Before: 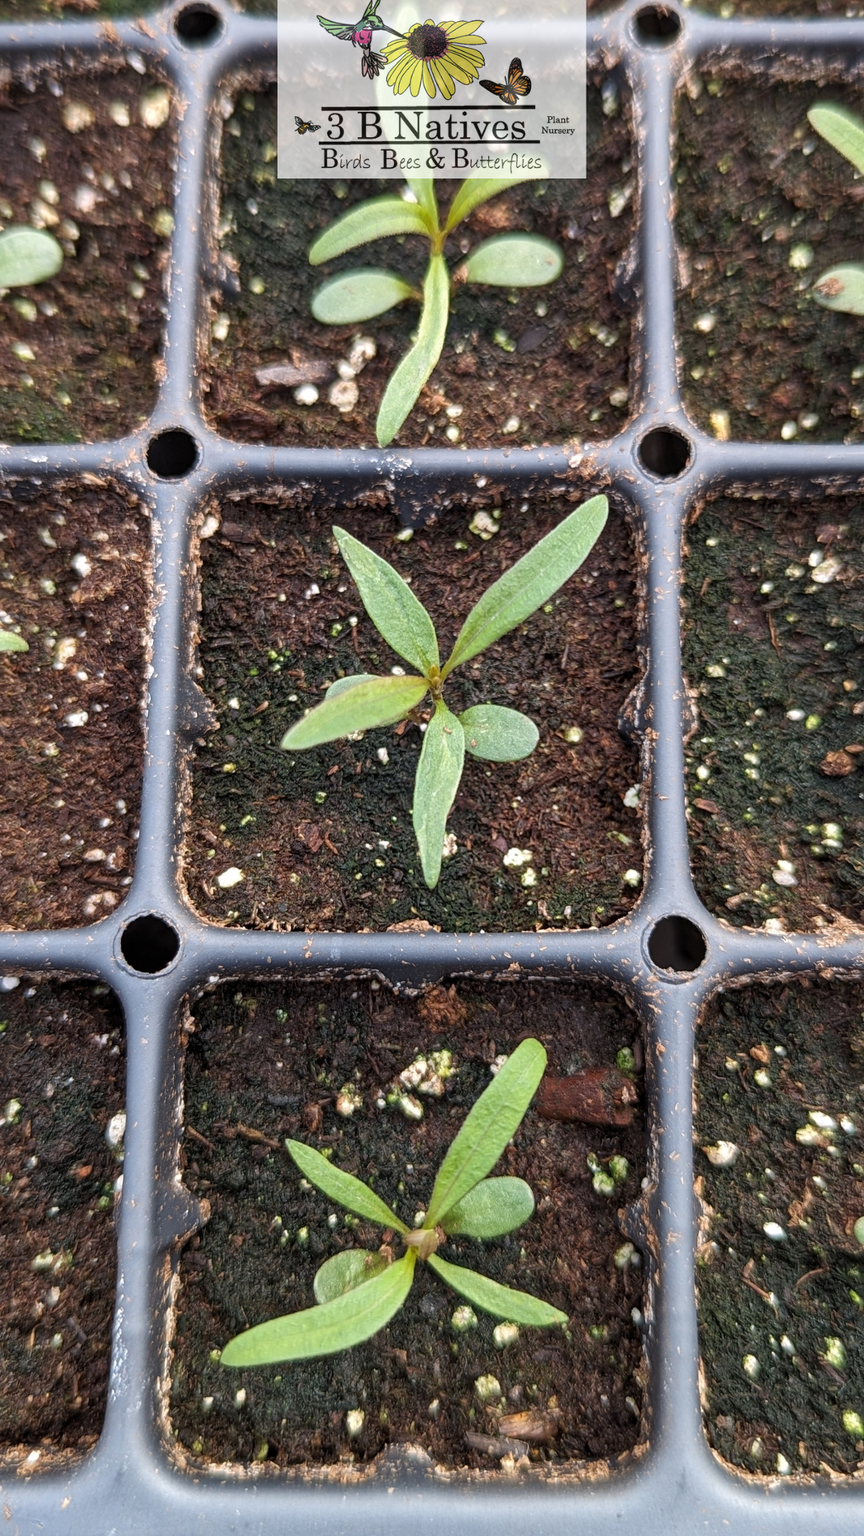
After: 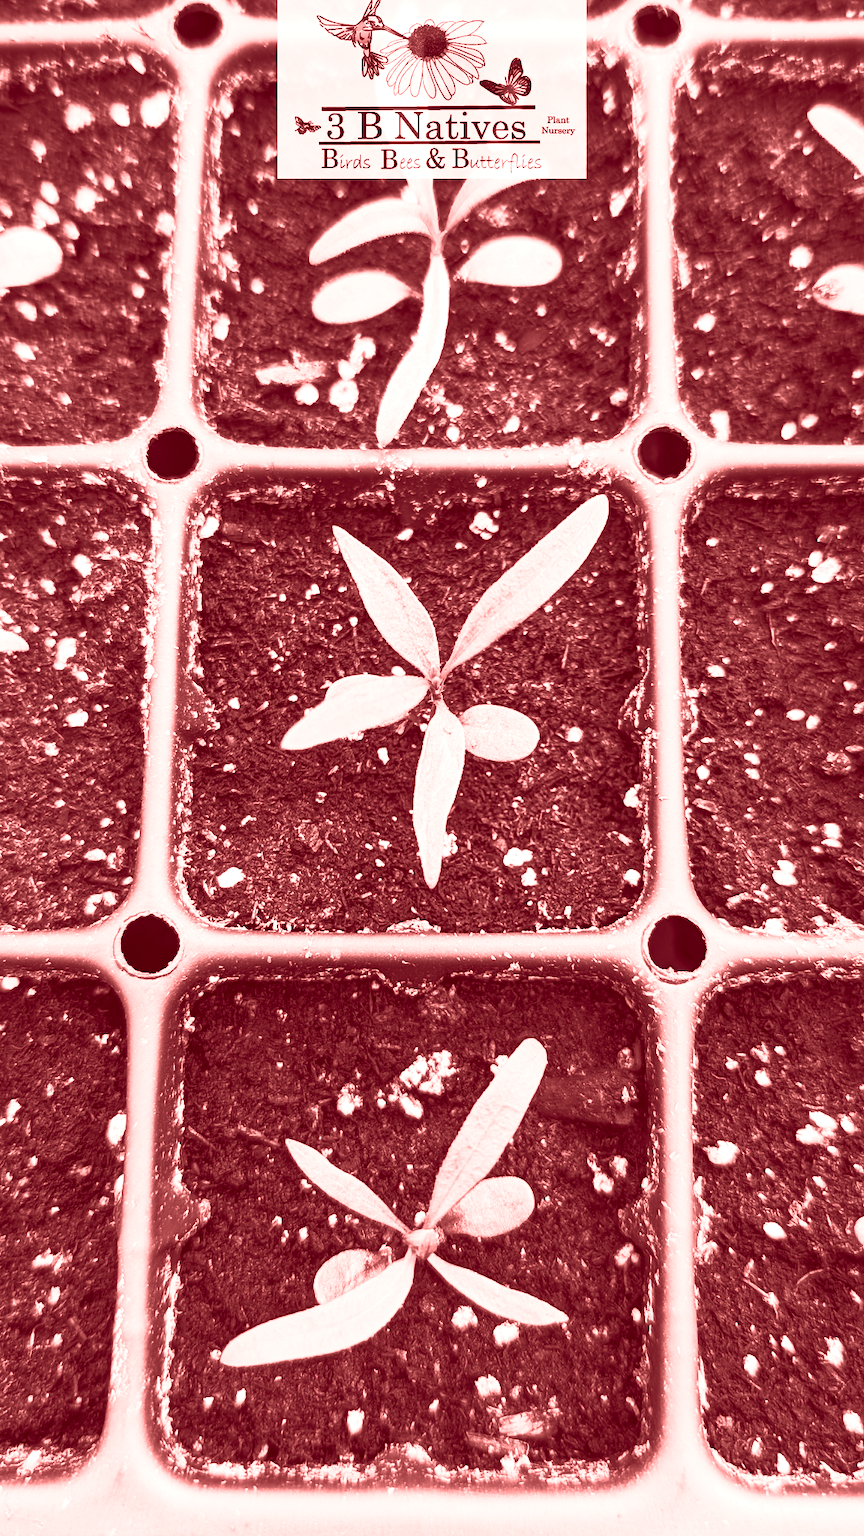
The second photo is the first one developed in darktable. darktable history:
colorize: saturation 60%, source mix 100%
white balance: red 1.004, blue 1.096
tone curve: curves: ch0 [(0, 0) (0.427, 0.375) (0.616, 0.801) (1, 1)], color space Lab, linked channels, preserve colors none
